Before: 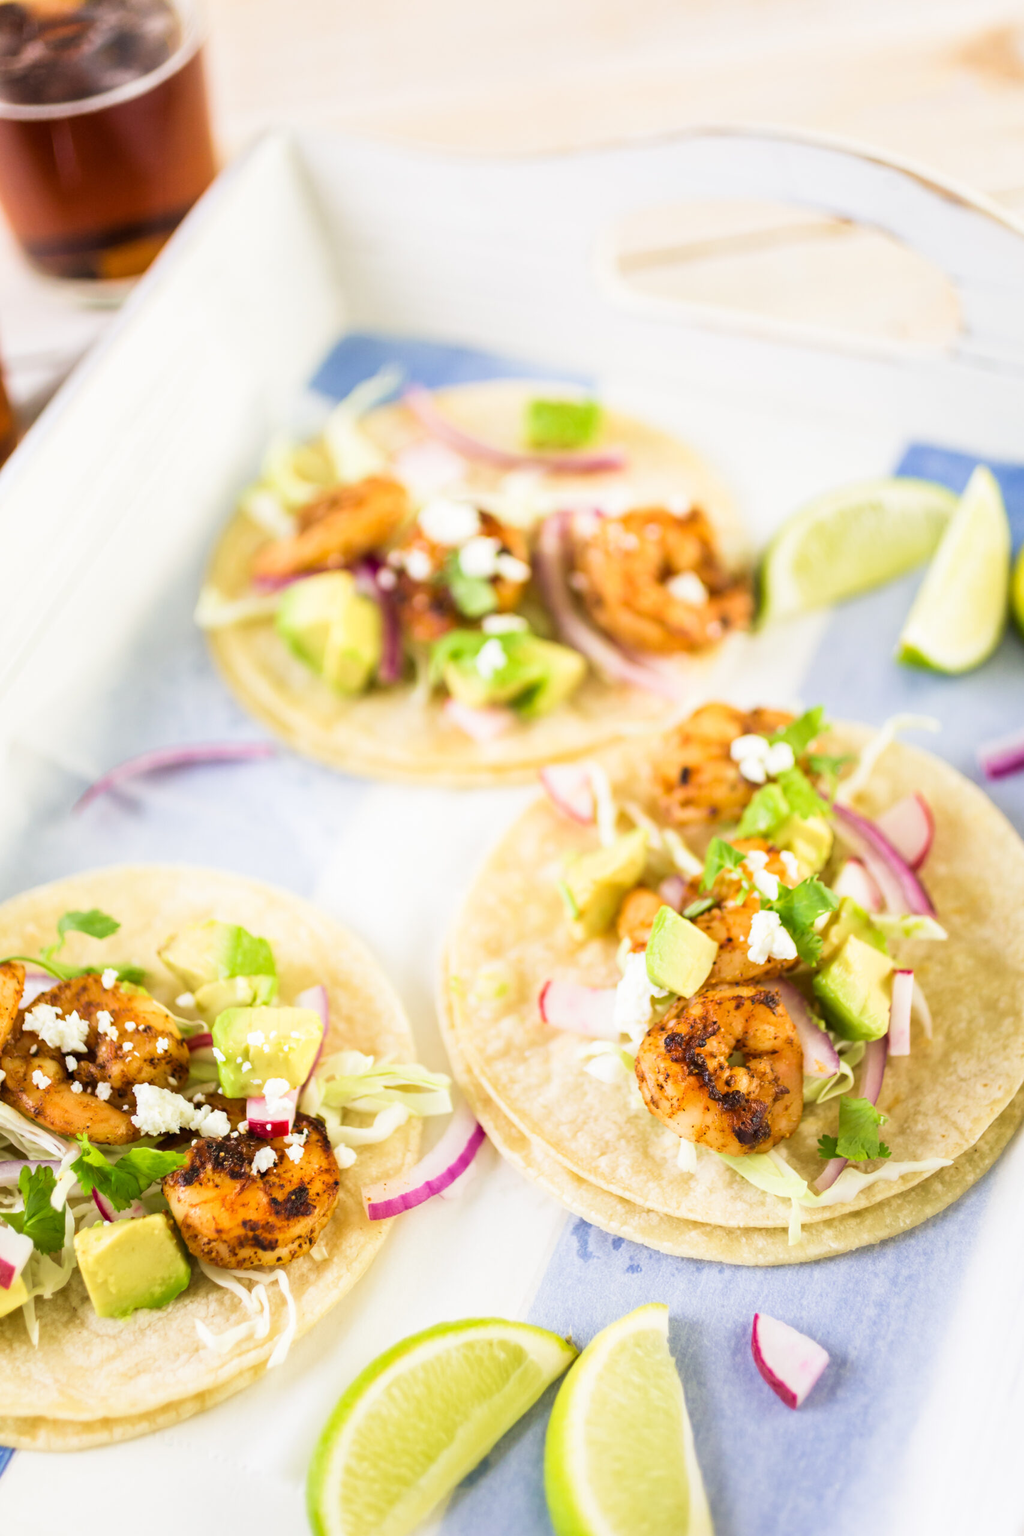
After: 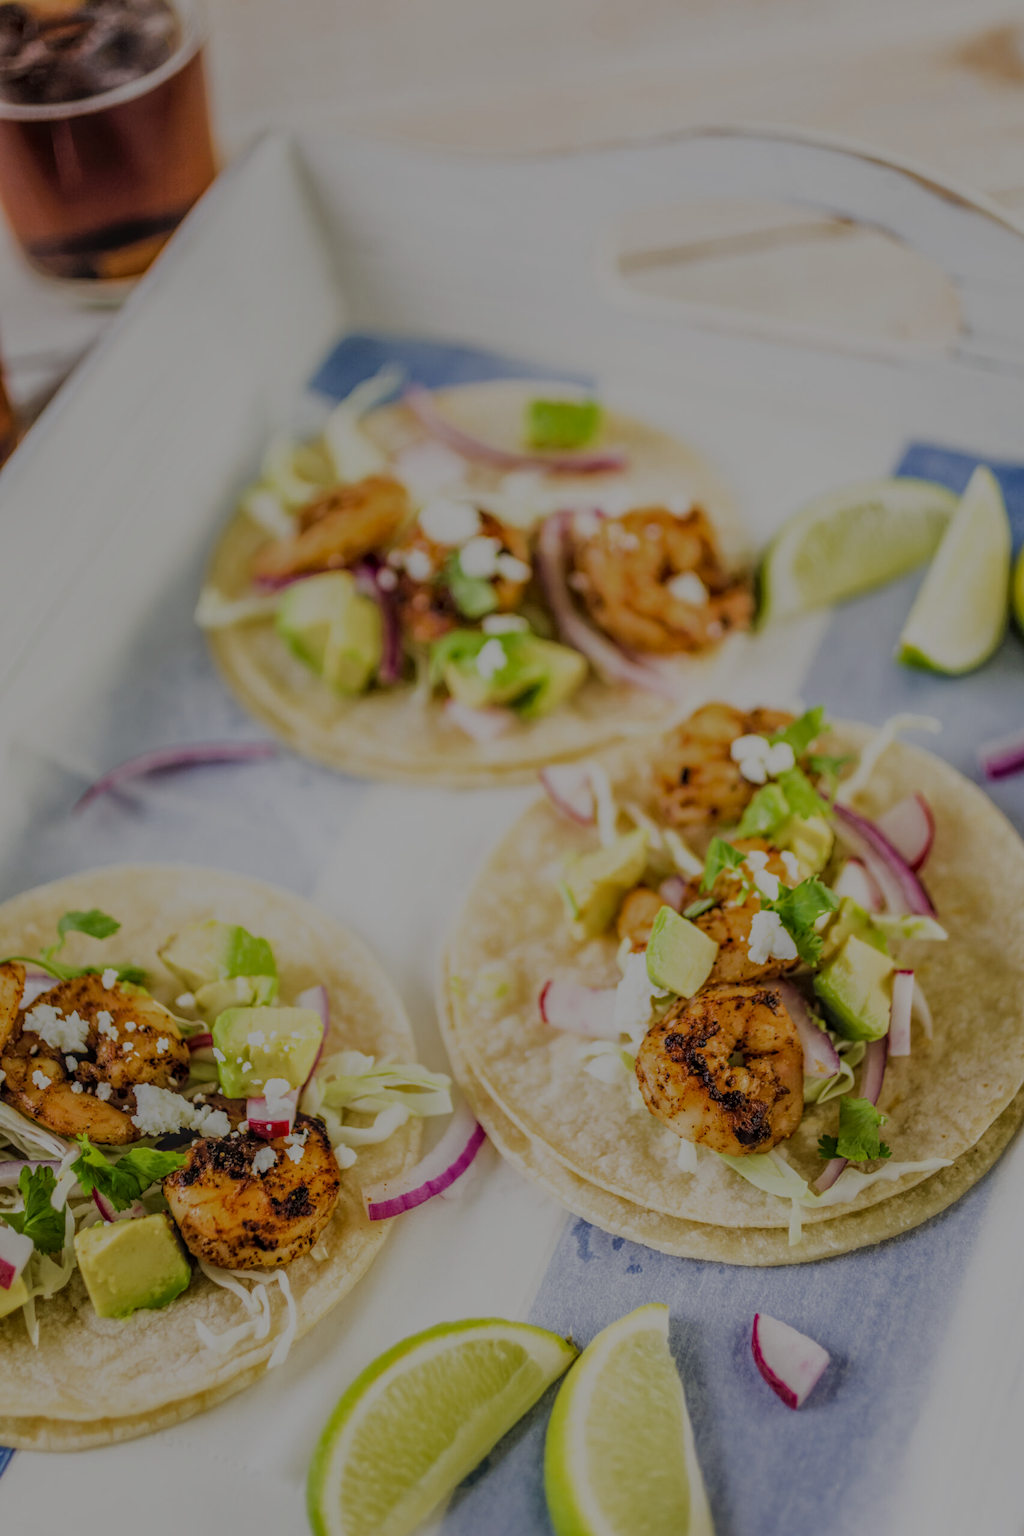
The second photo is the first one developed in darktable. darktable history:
local contrast: highlights 20%, shadows 30%, detail 200%, midtone range 0.2
filmic rgb: black relative exposure -7.32 EV, white relative exposure 5.09 EV, hardness 3.2
exposure: exposure -1.468 EV, compensate highlight preservation false
